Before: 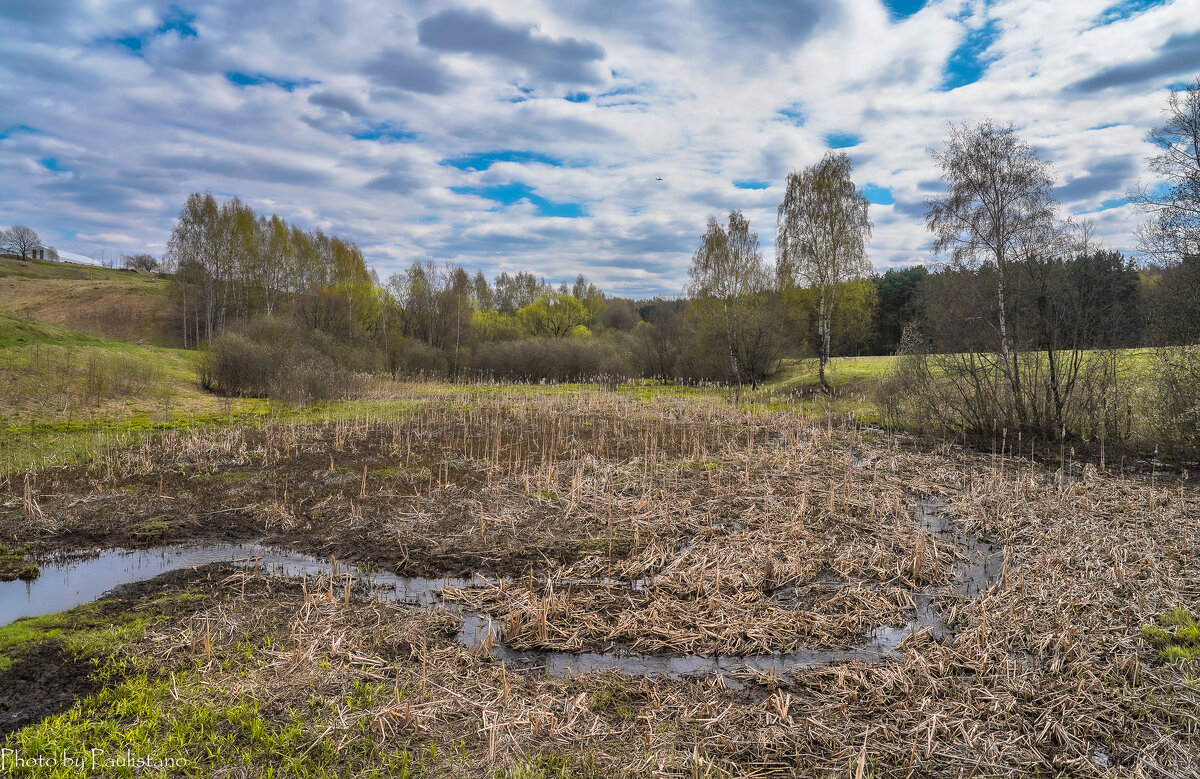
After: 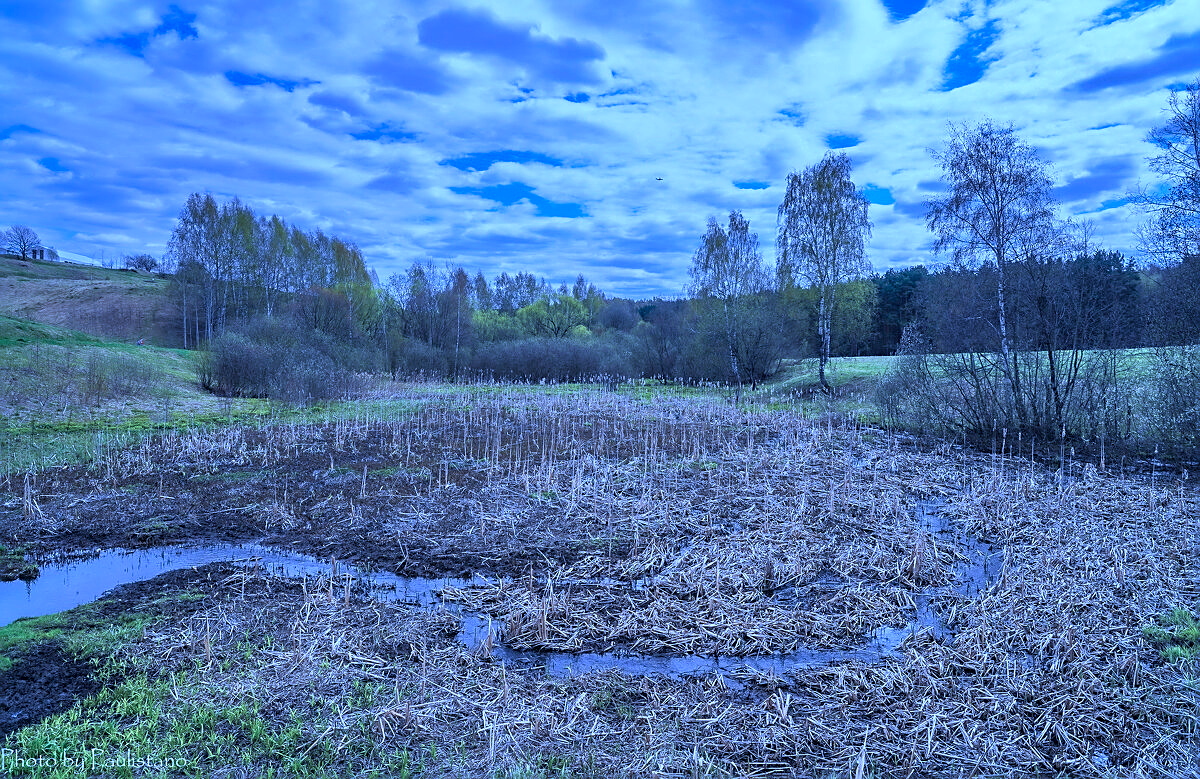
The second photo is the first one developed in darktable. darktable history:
color calibration: illuminant as shot in camera, x 0.483, y 0.432, temperature 2443.92 K, gamut compression 2.97
sharpen: on, module defaults
